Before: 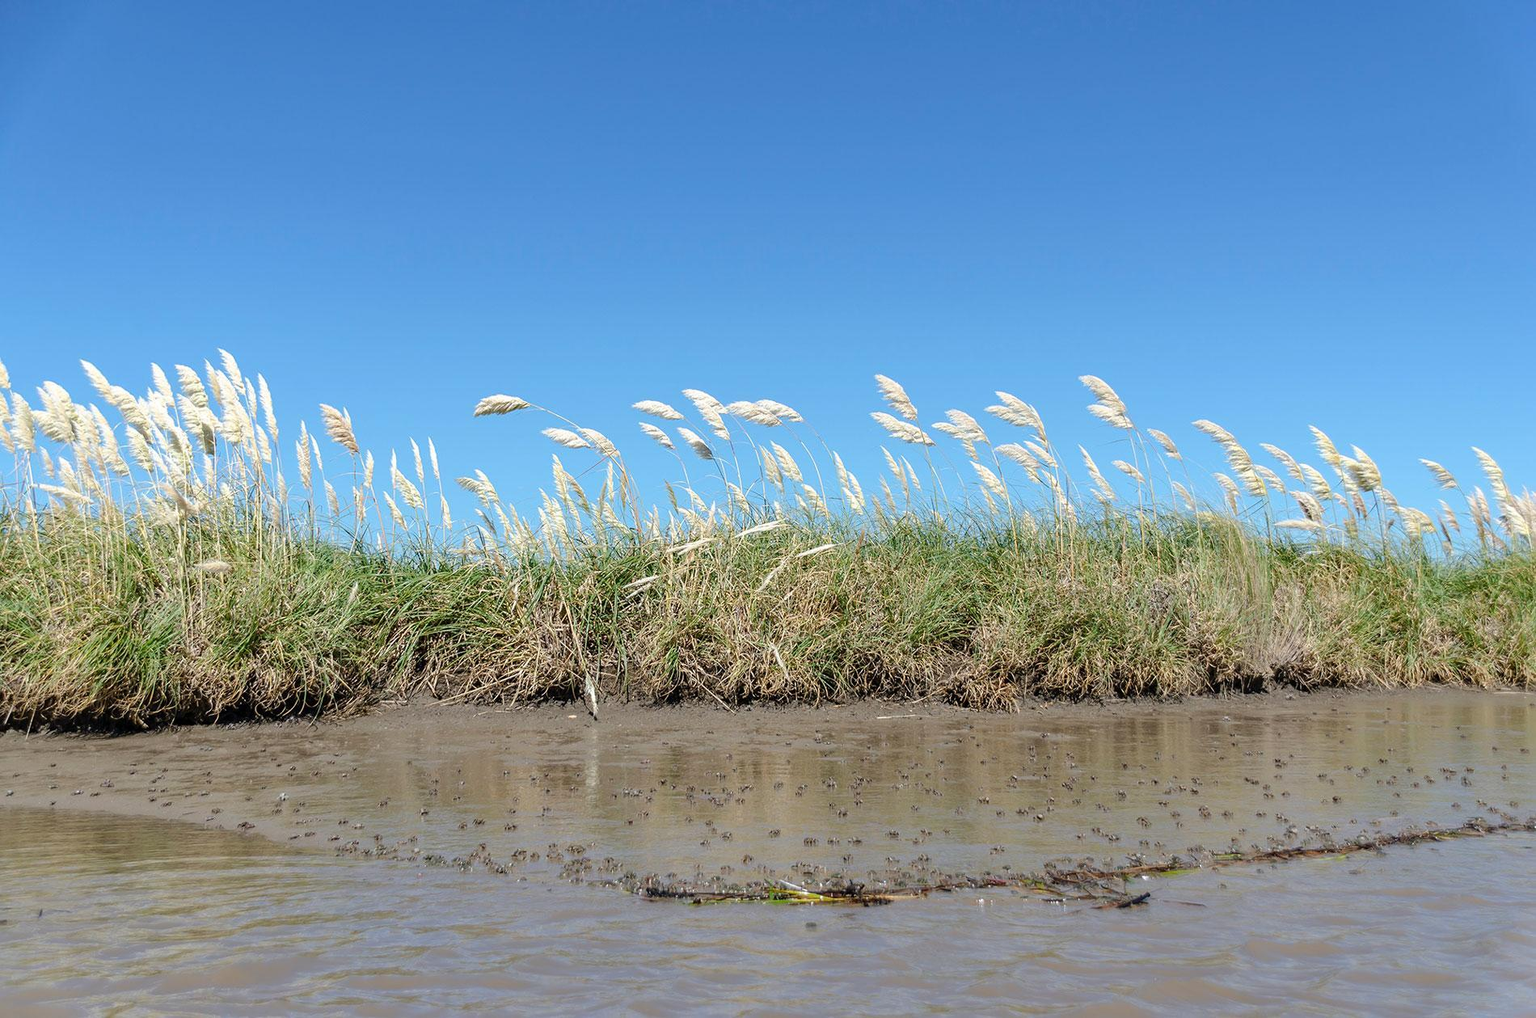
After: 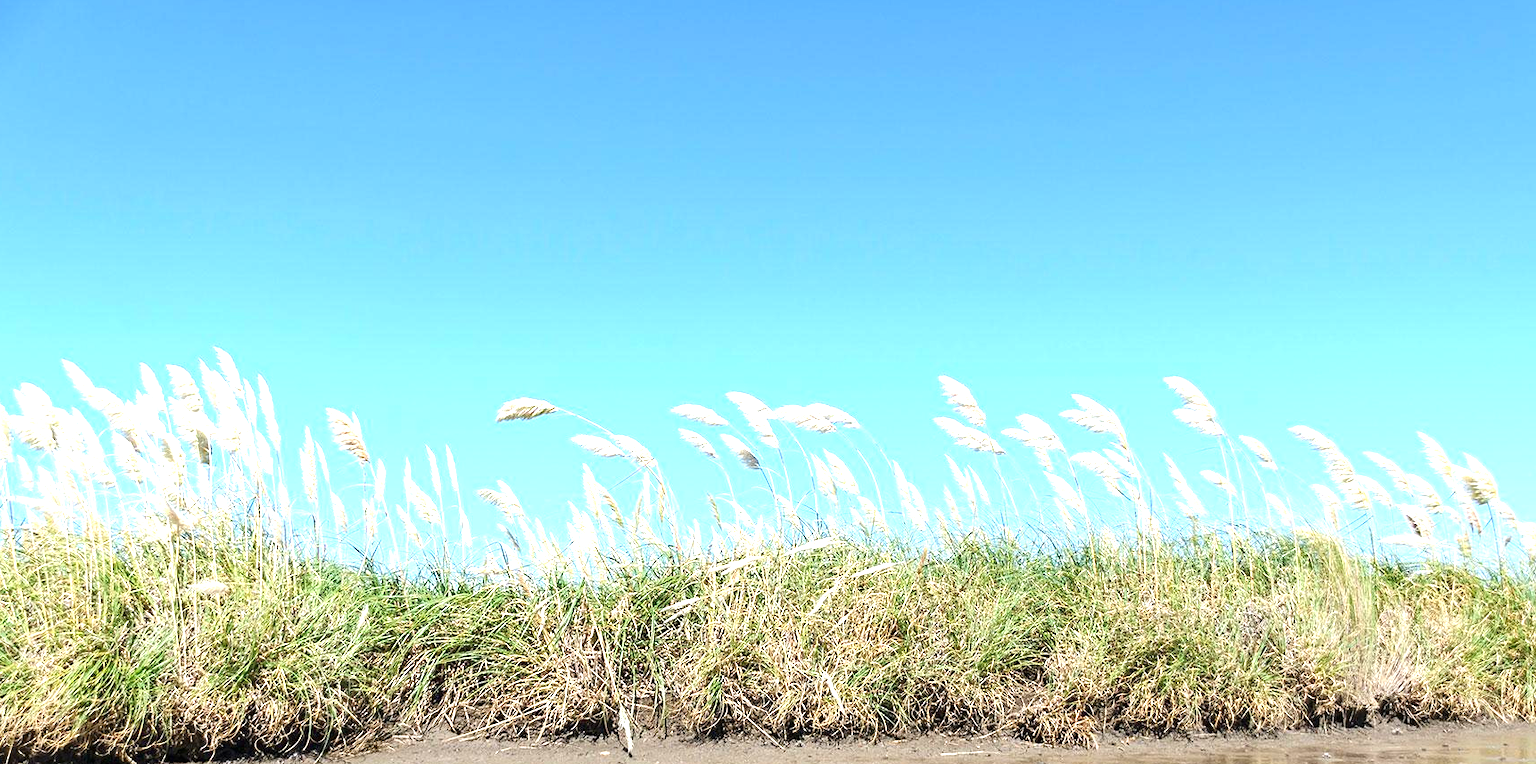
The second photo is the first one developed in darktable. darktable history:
crop: left 1.588%, top 3.405%, right 7.734%, bottom 28.453%
exposure: black level correction 0, exposure 1.2 EV, compensate highlight preservation false
